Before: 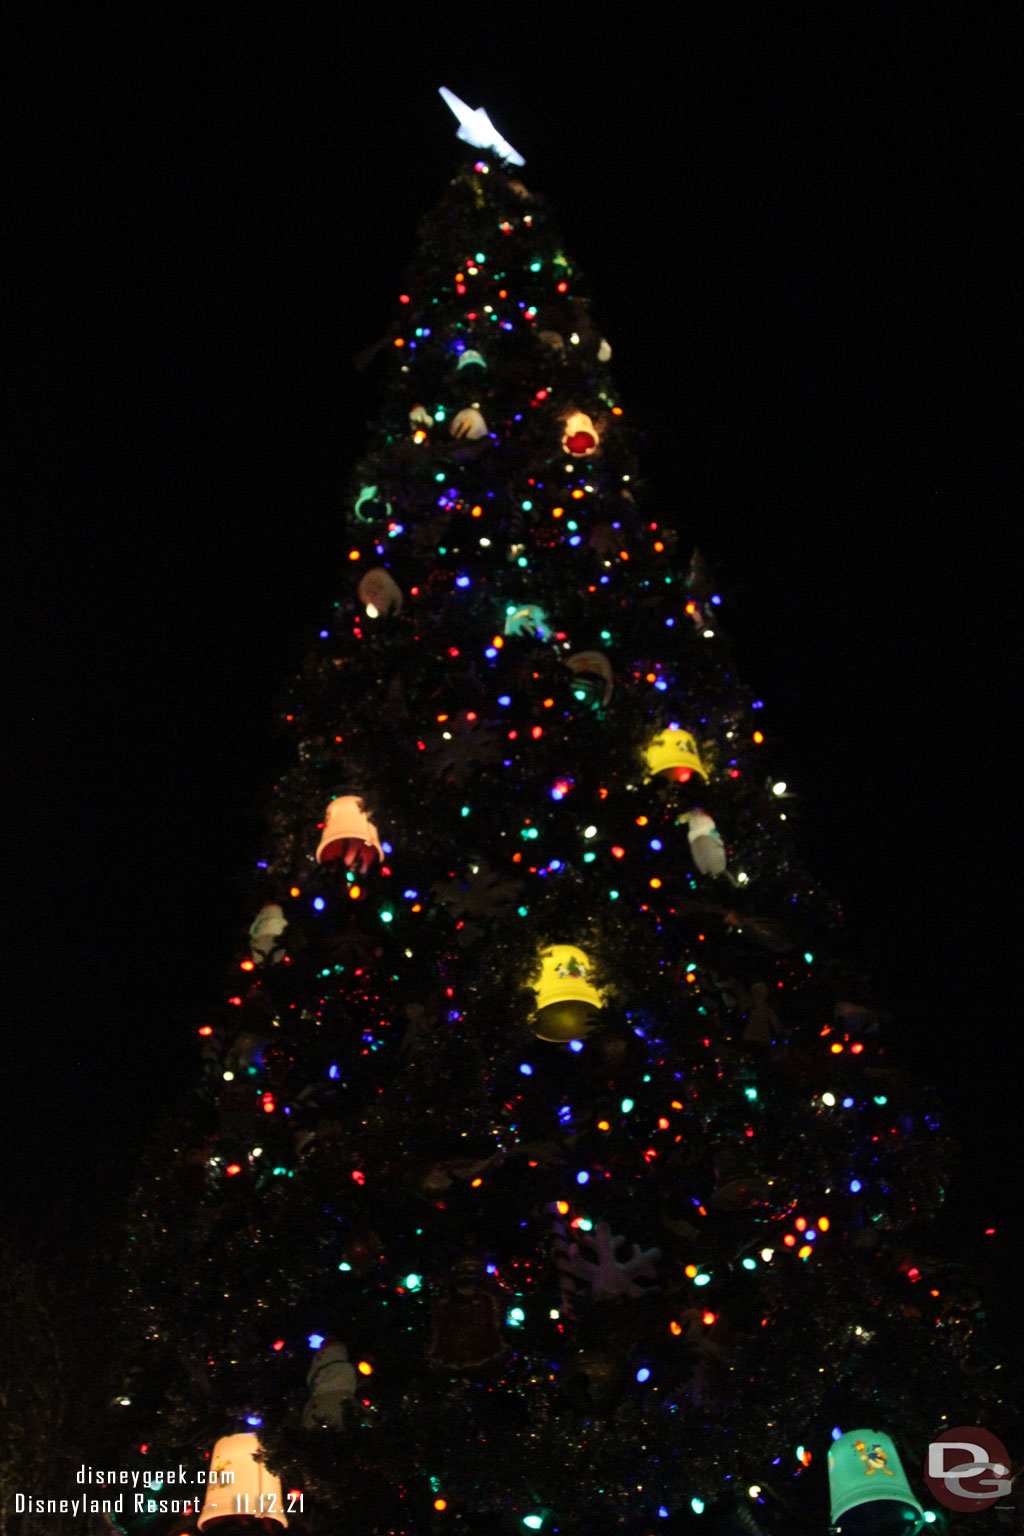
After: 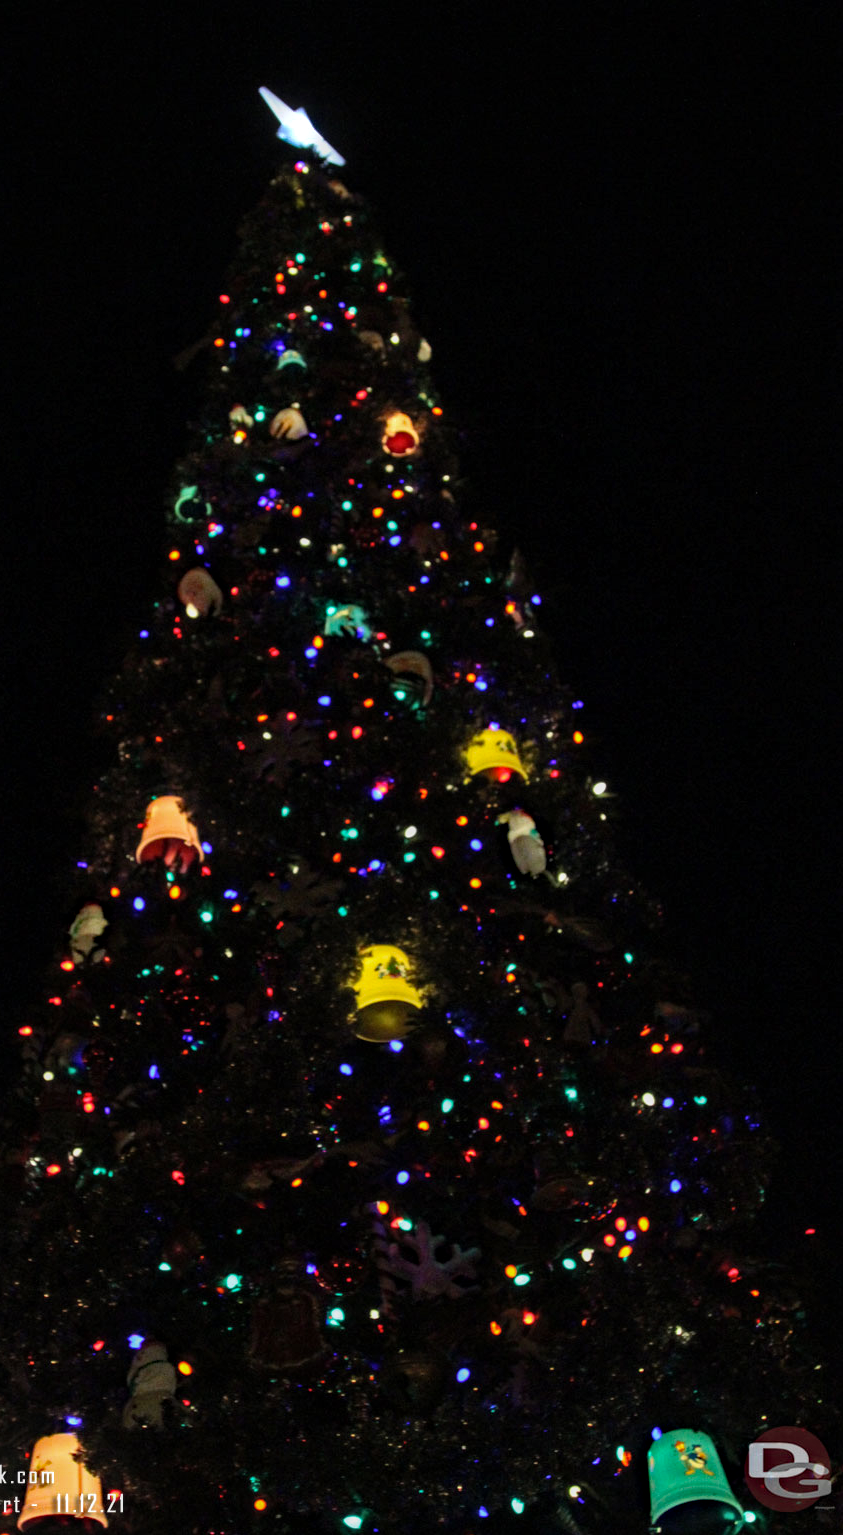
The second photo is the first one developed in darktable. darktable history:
crop: left 17.582%, bottom 0.031%
haze removal: strength 0.42, compatibility mode true, adaptive false
local contrast: on, module defaults
